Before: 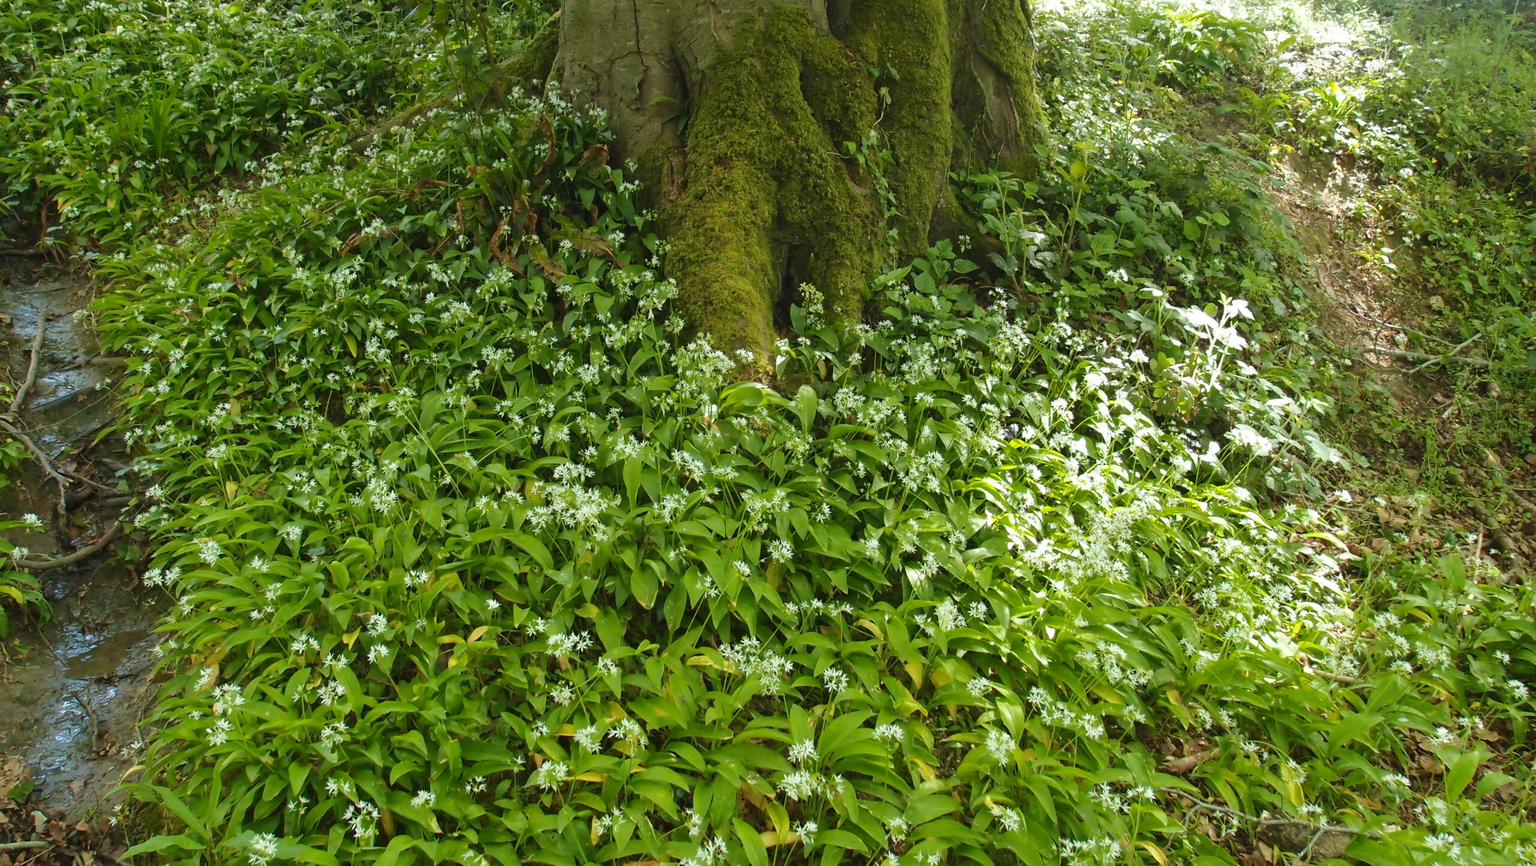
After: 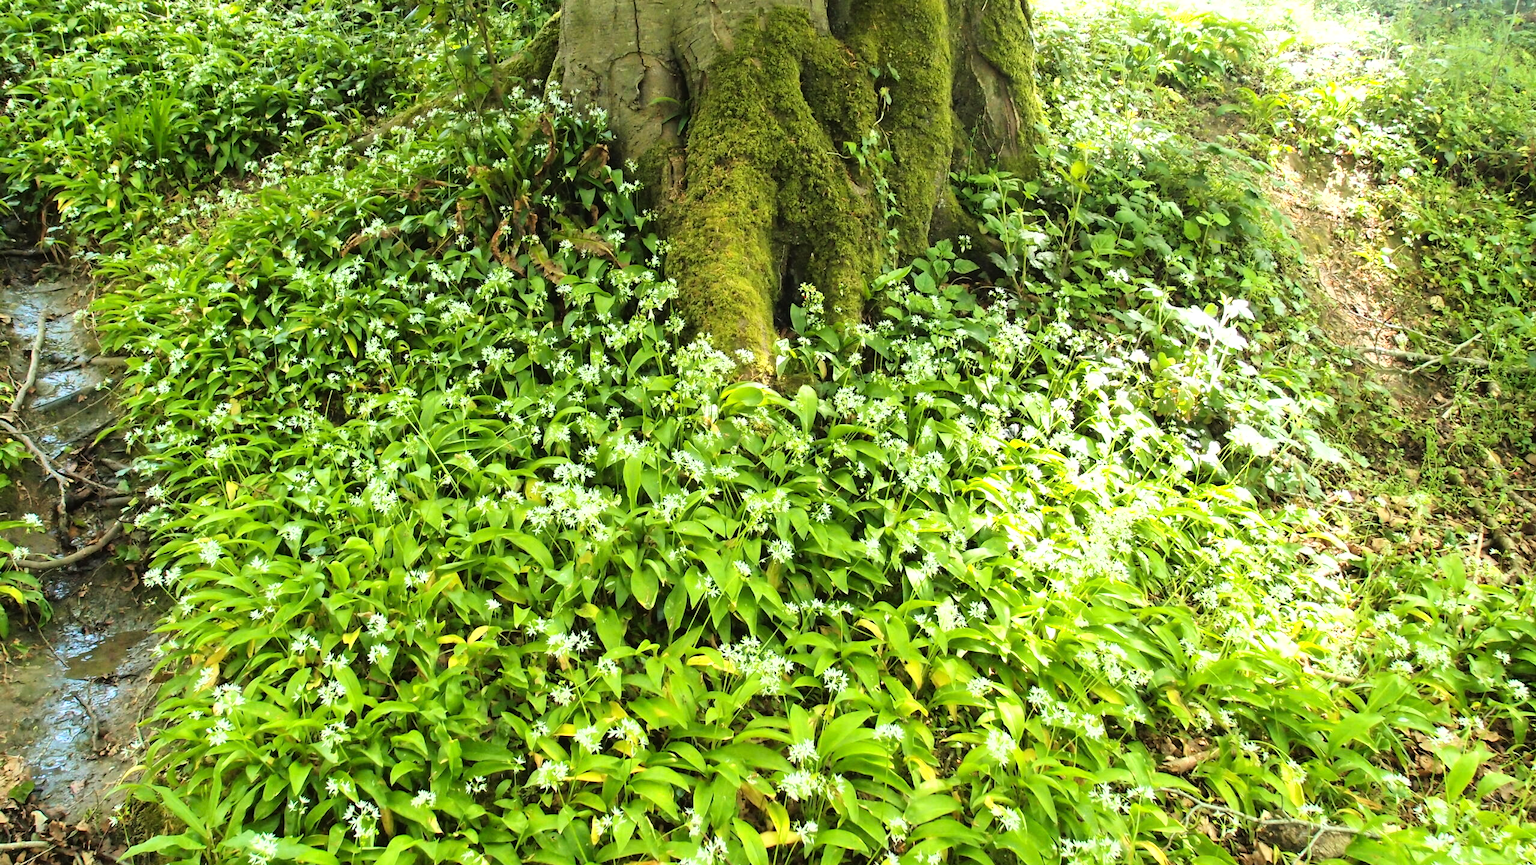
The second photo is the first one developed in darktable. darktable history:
base curve: curves: ch0 [(0, 0) (0.012, 0.01) (0.073, 0.168) (0.31, 0.711) (0.645, 0.957) (1, 1)], preserve colors average RGB
